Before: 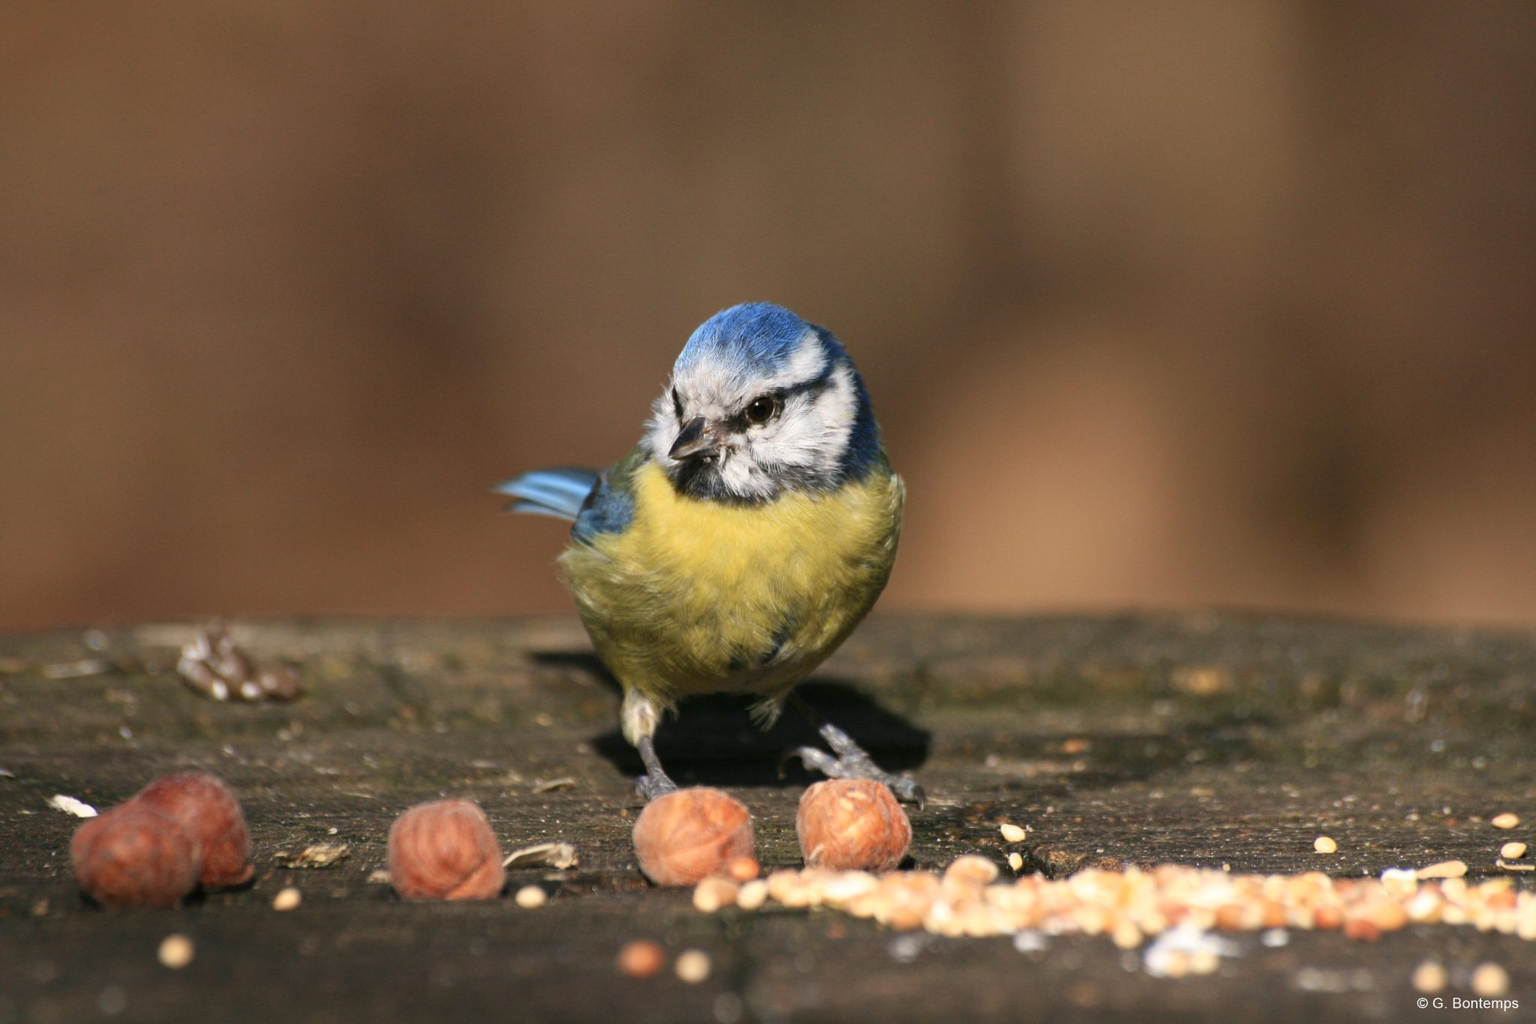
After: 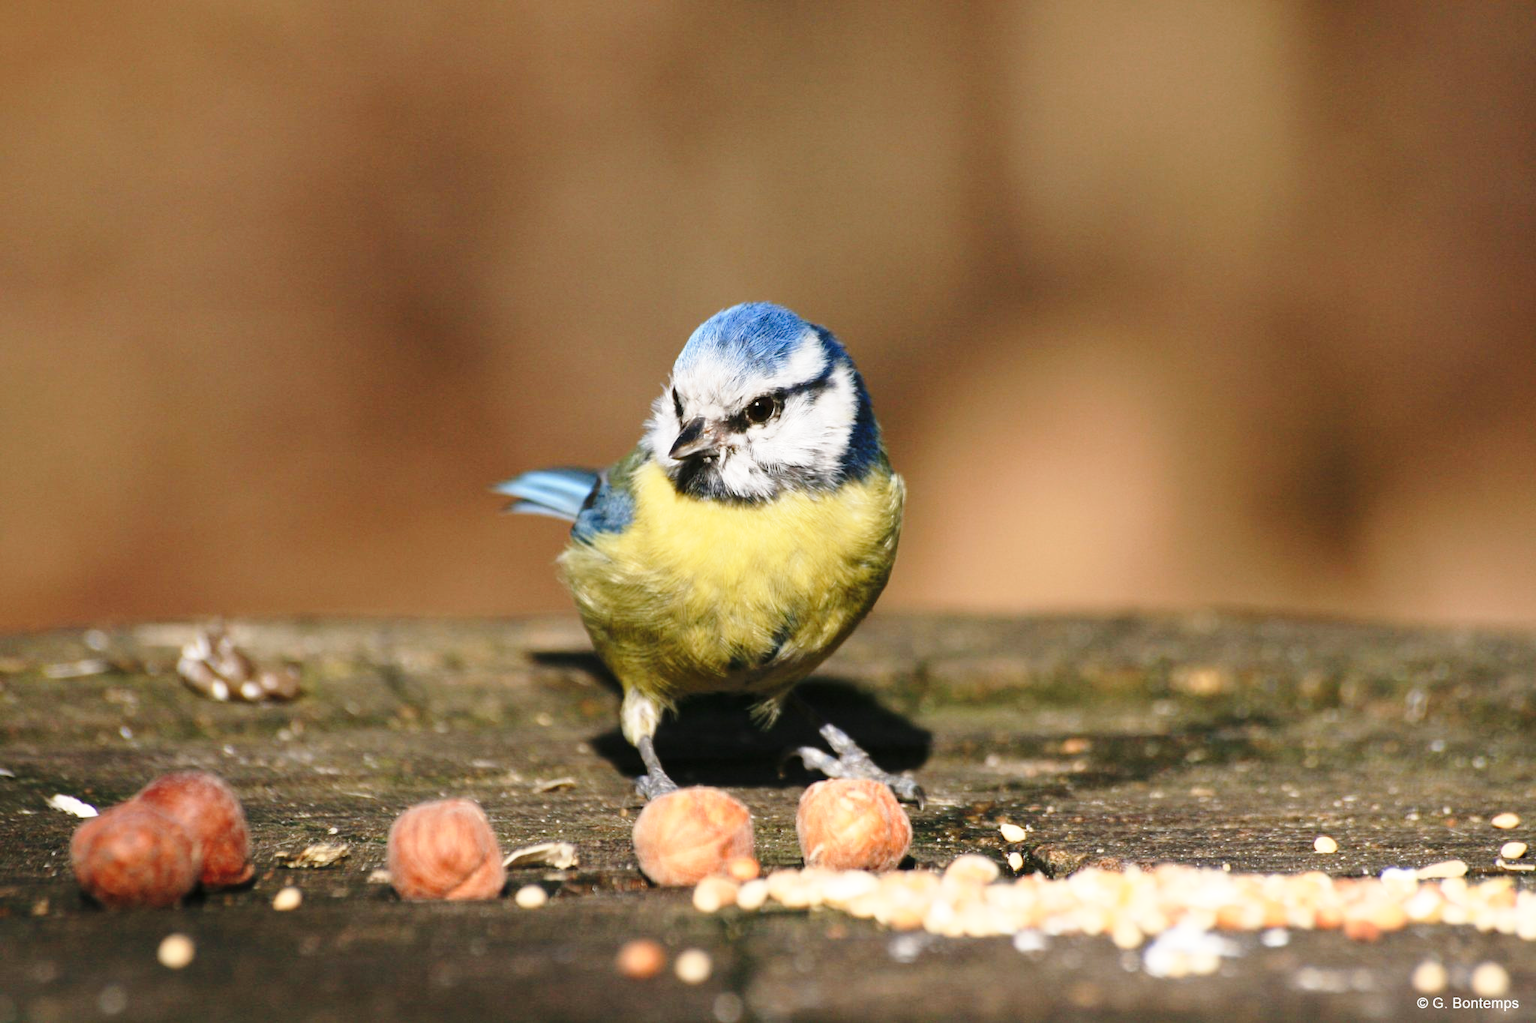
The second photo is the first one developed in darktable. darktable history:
base curve: curves: ch0 [(0, 0) (0.028, 0.03) (0.121, 0.232) (0.46, 0.748) (0.859, 0.968) (1, 1)], exposure shift 0.586, preserve colors none
